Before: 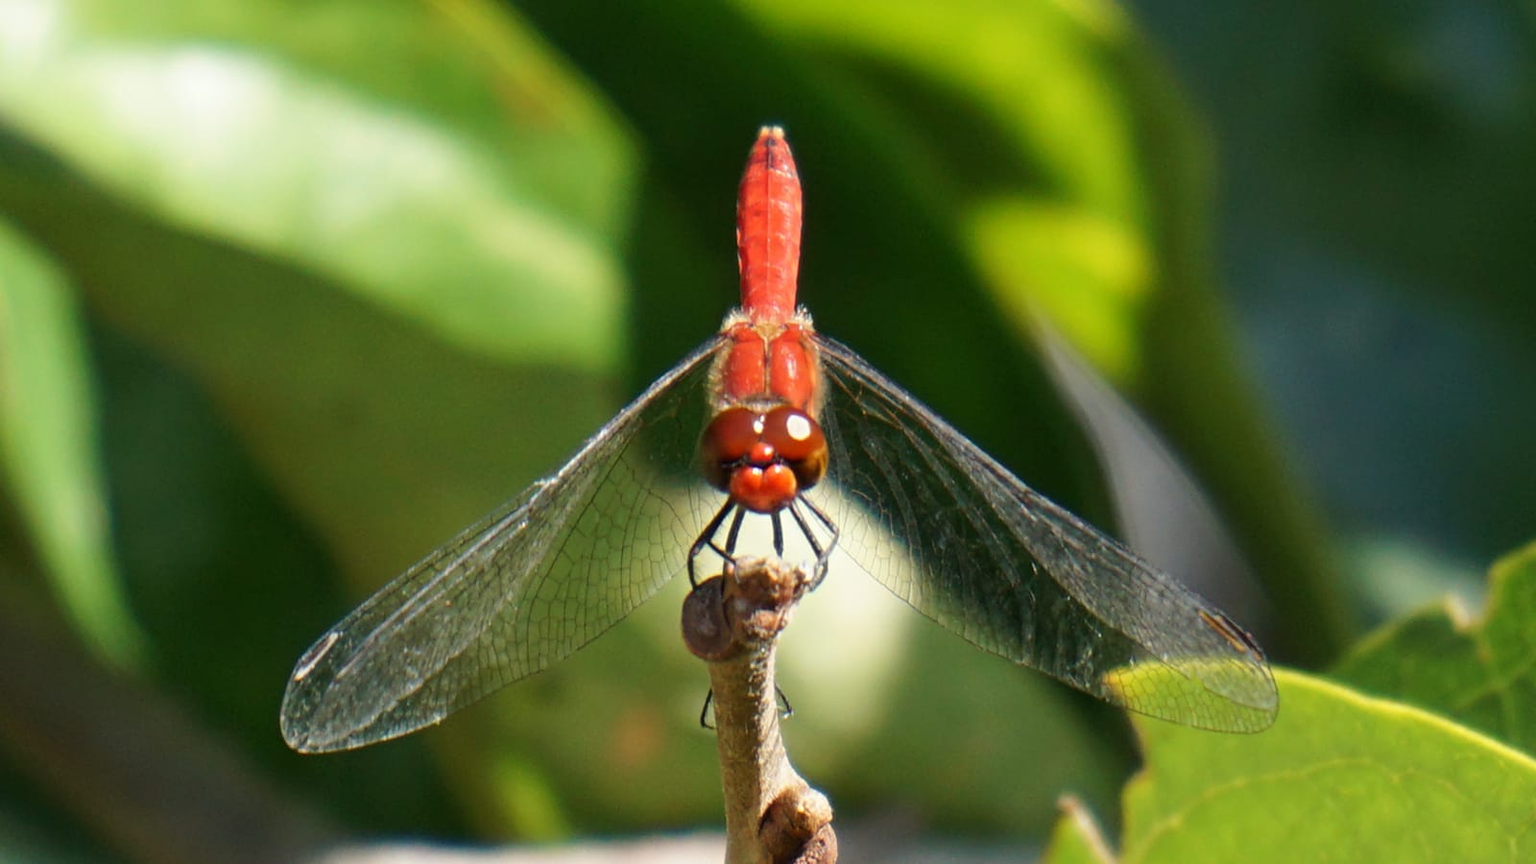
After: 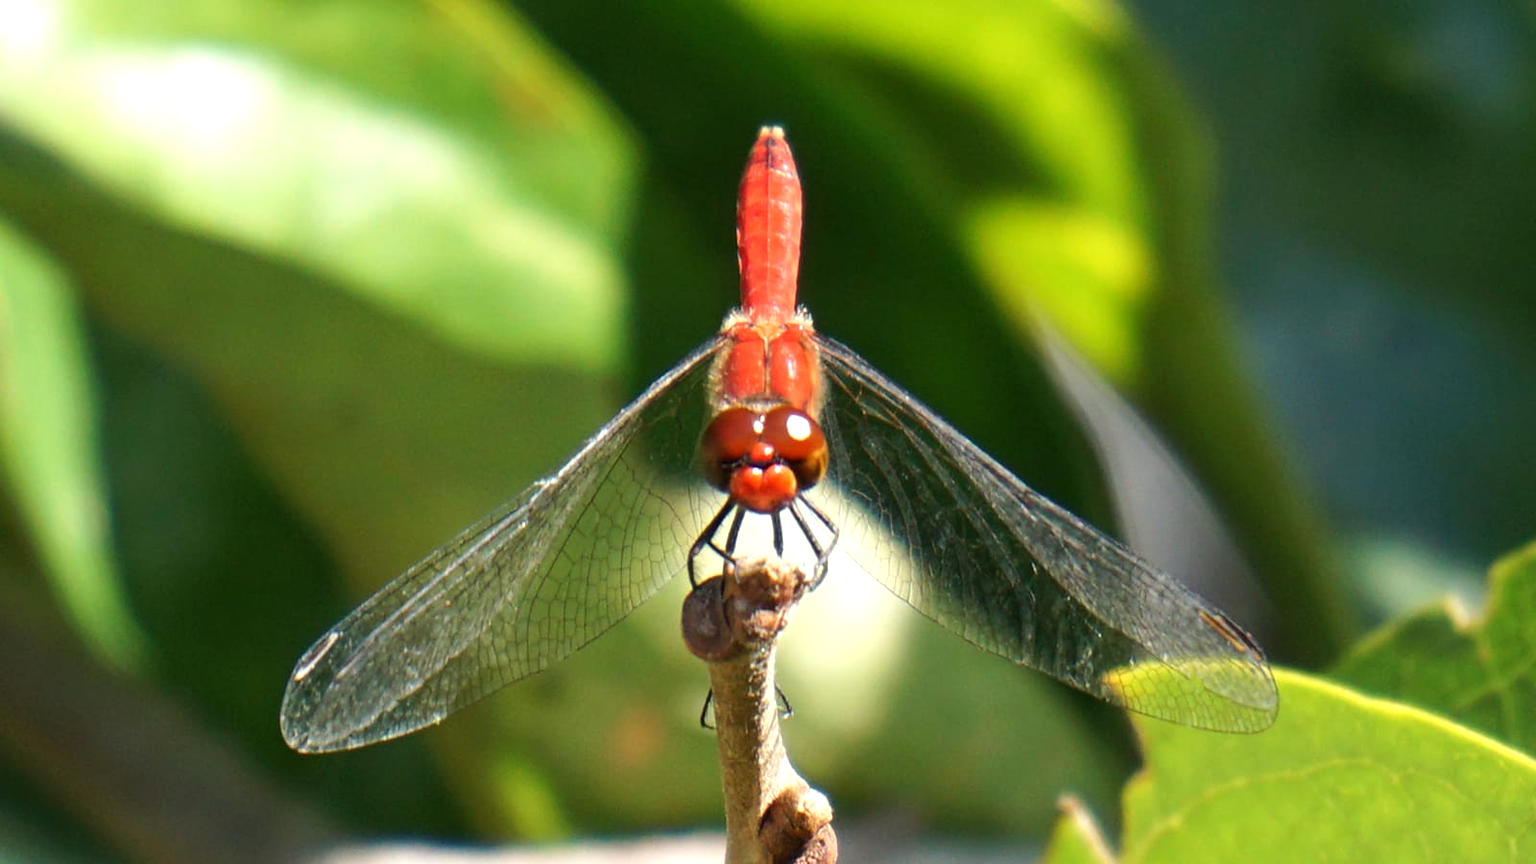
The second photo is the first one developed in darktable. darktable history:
exposure: exposure 0.193 EV
